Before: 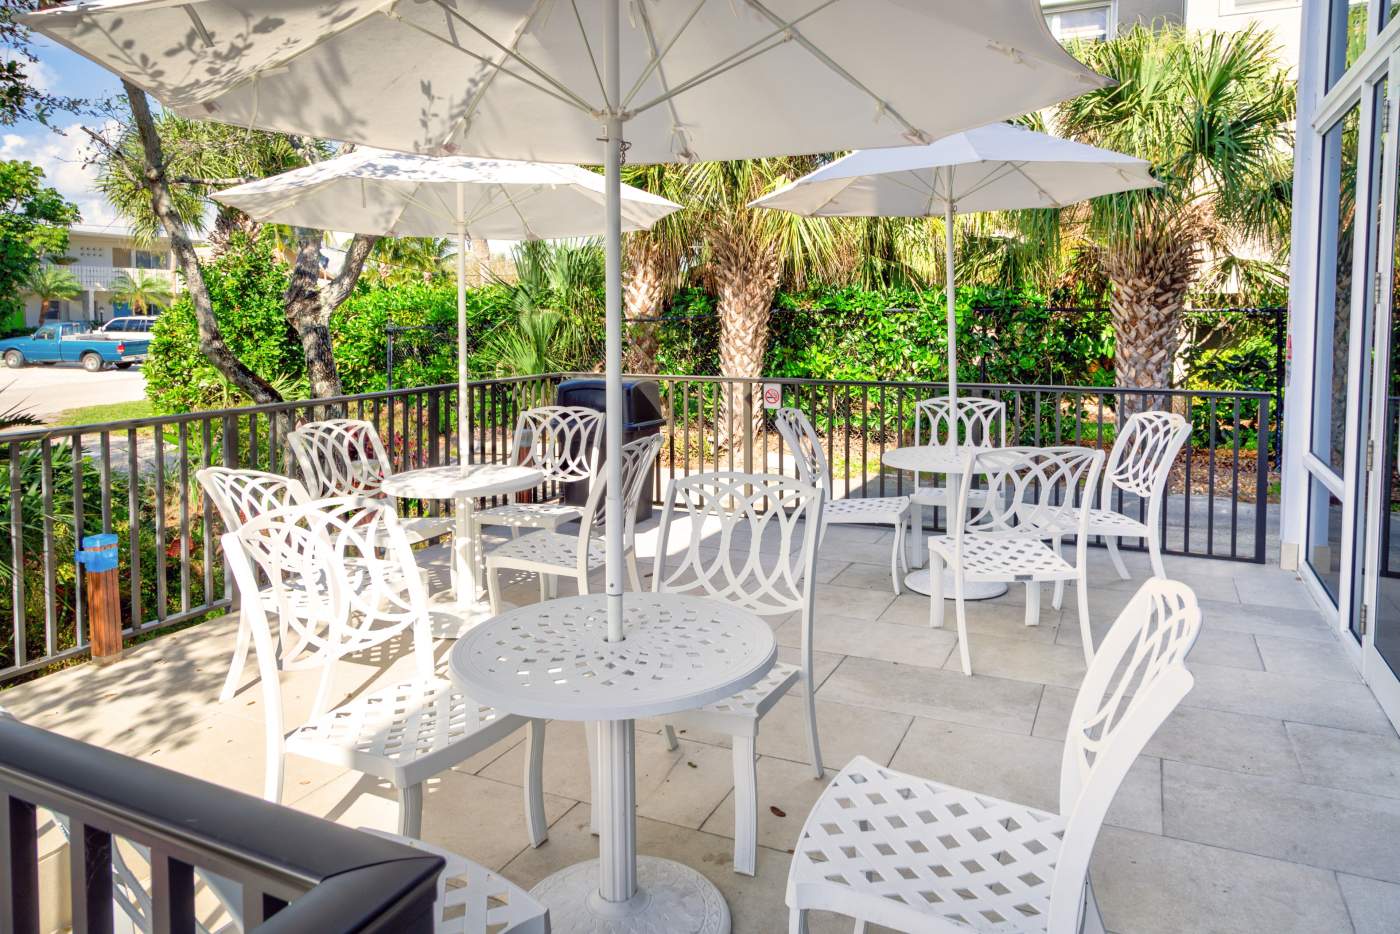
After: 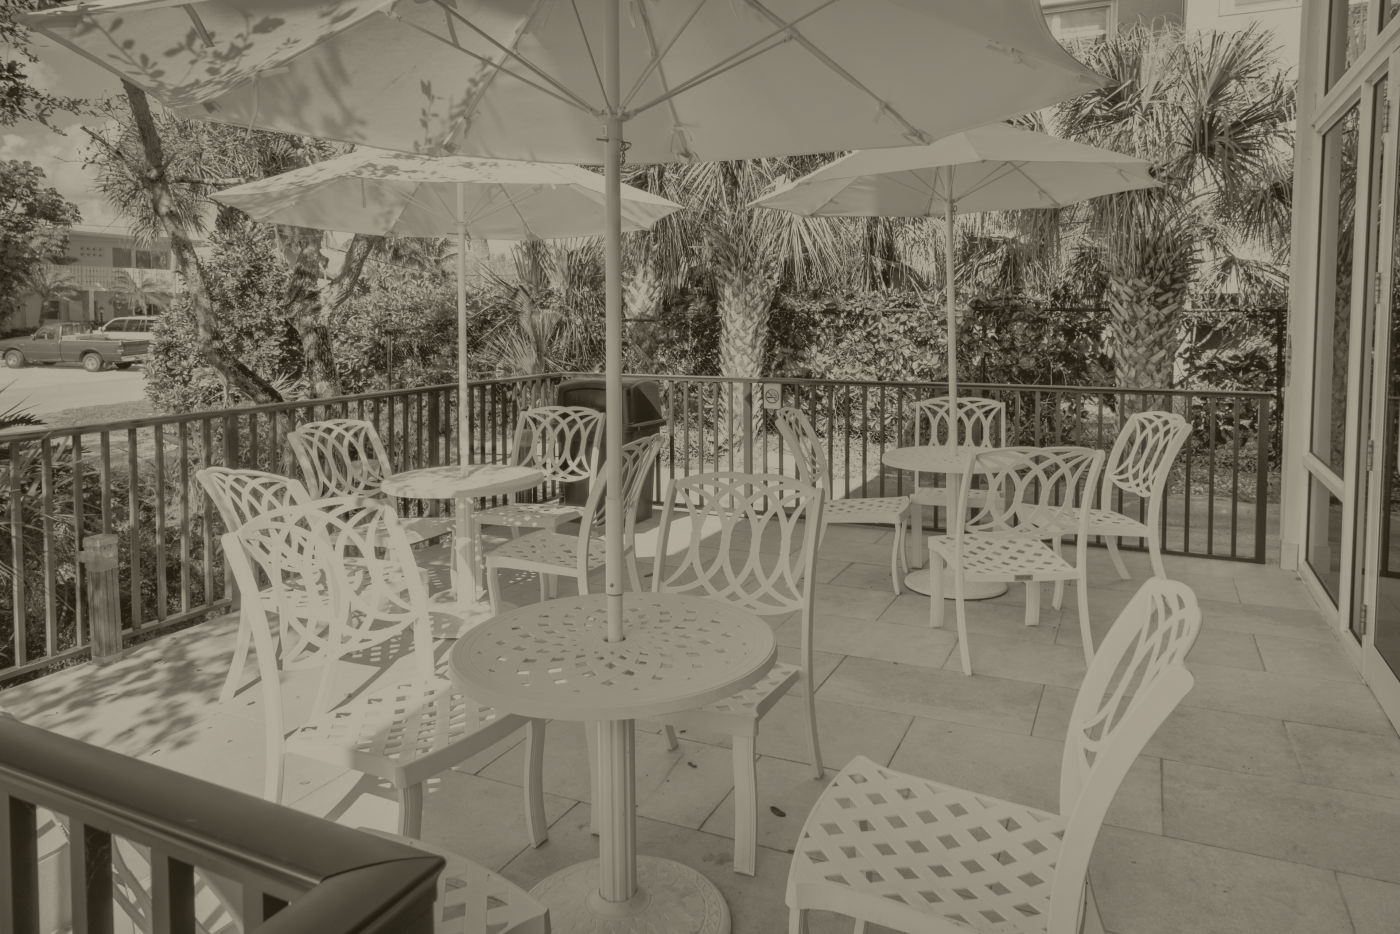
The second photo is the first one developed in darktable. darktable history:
colorize: hue 41.44°, saturation 22%, source mix 60%, lightness 10.61%
white balance: red 0.967, blue 1.049
